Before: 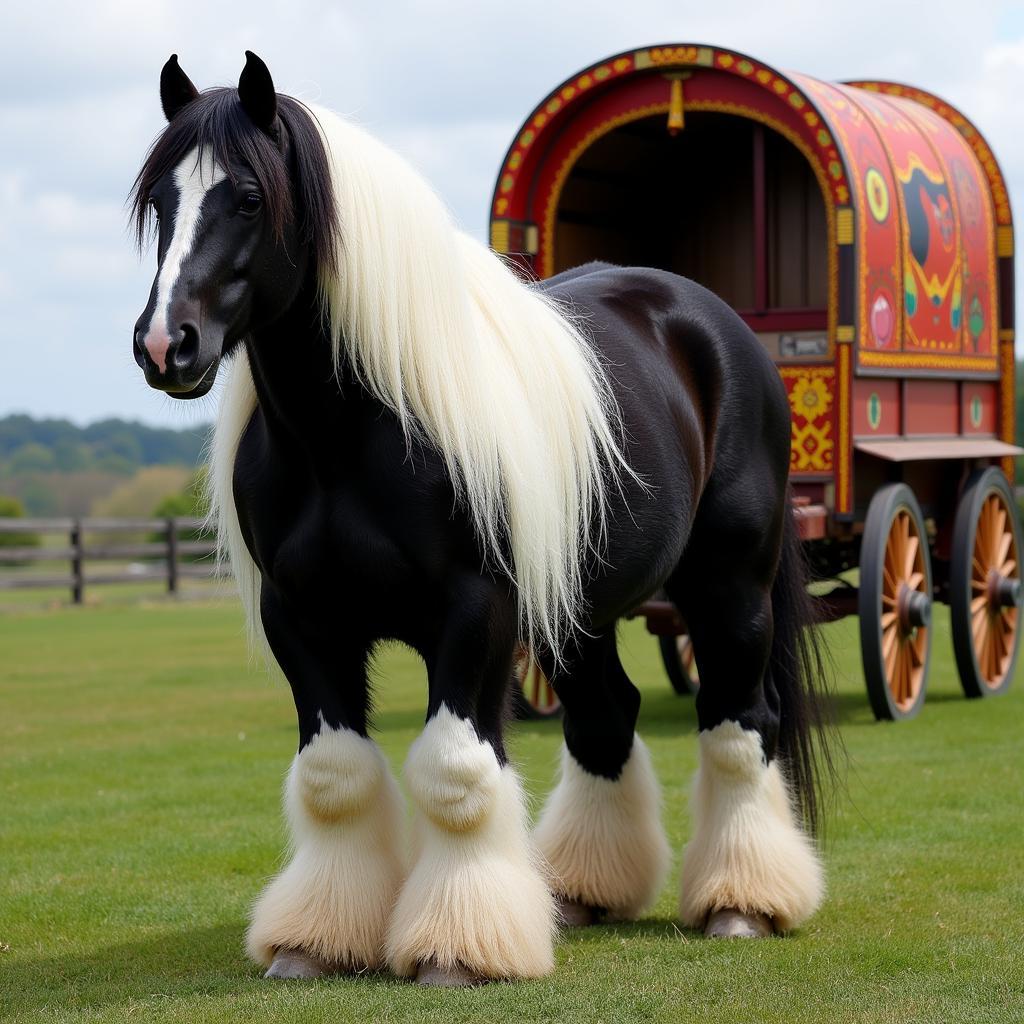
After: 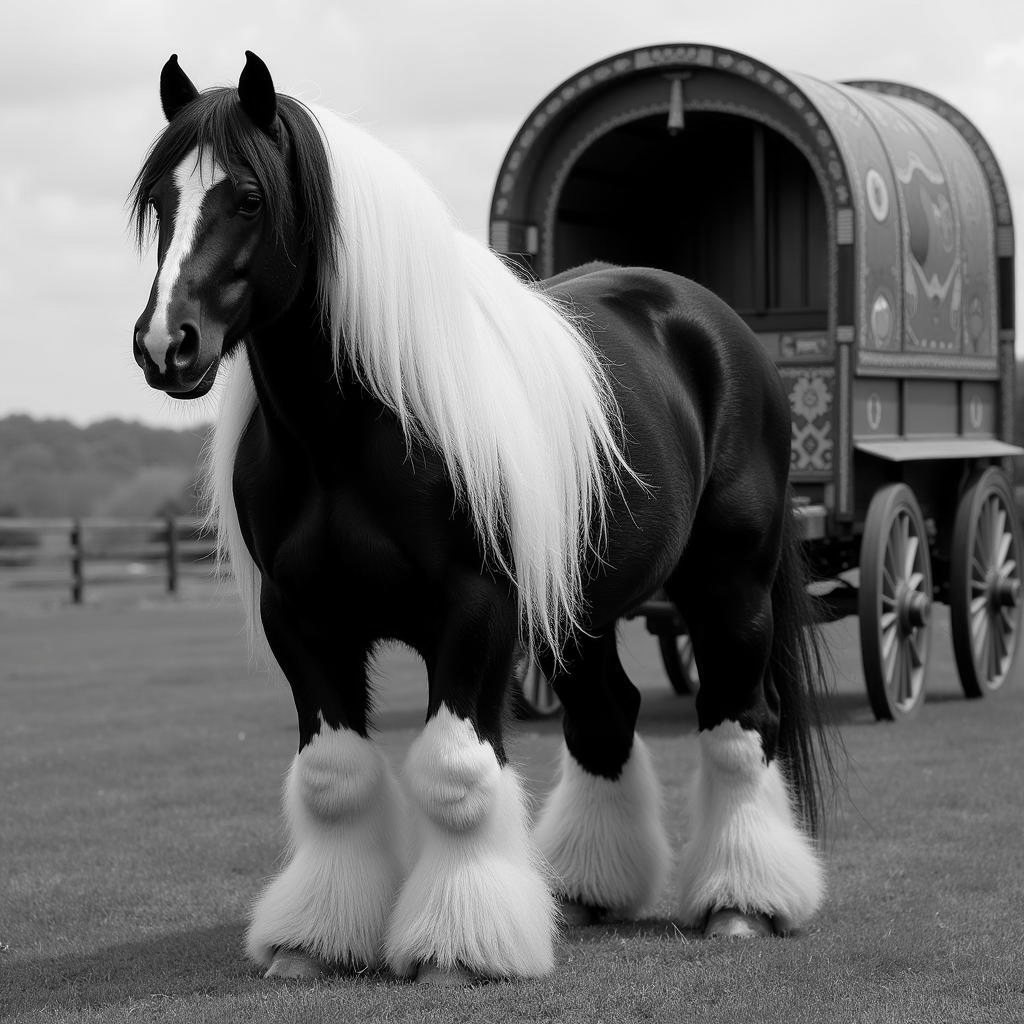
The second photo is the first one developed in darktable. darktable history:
color balance rgb: perceptual saturation grading › global saturation 20%, perceptual saturation grading › highlights -25%, perceptual saturation grading › shadows 50%
color calibration: output gray [0.21, 0.42, 0.37, 0], gray › normalize channels true, illuminant same as pipeline (D50), adaptation XYZ, x 0.346, y 0.359, gamut compression 0
